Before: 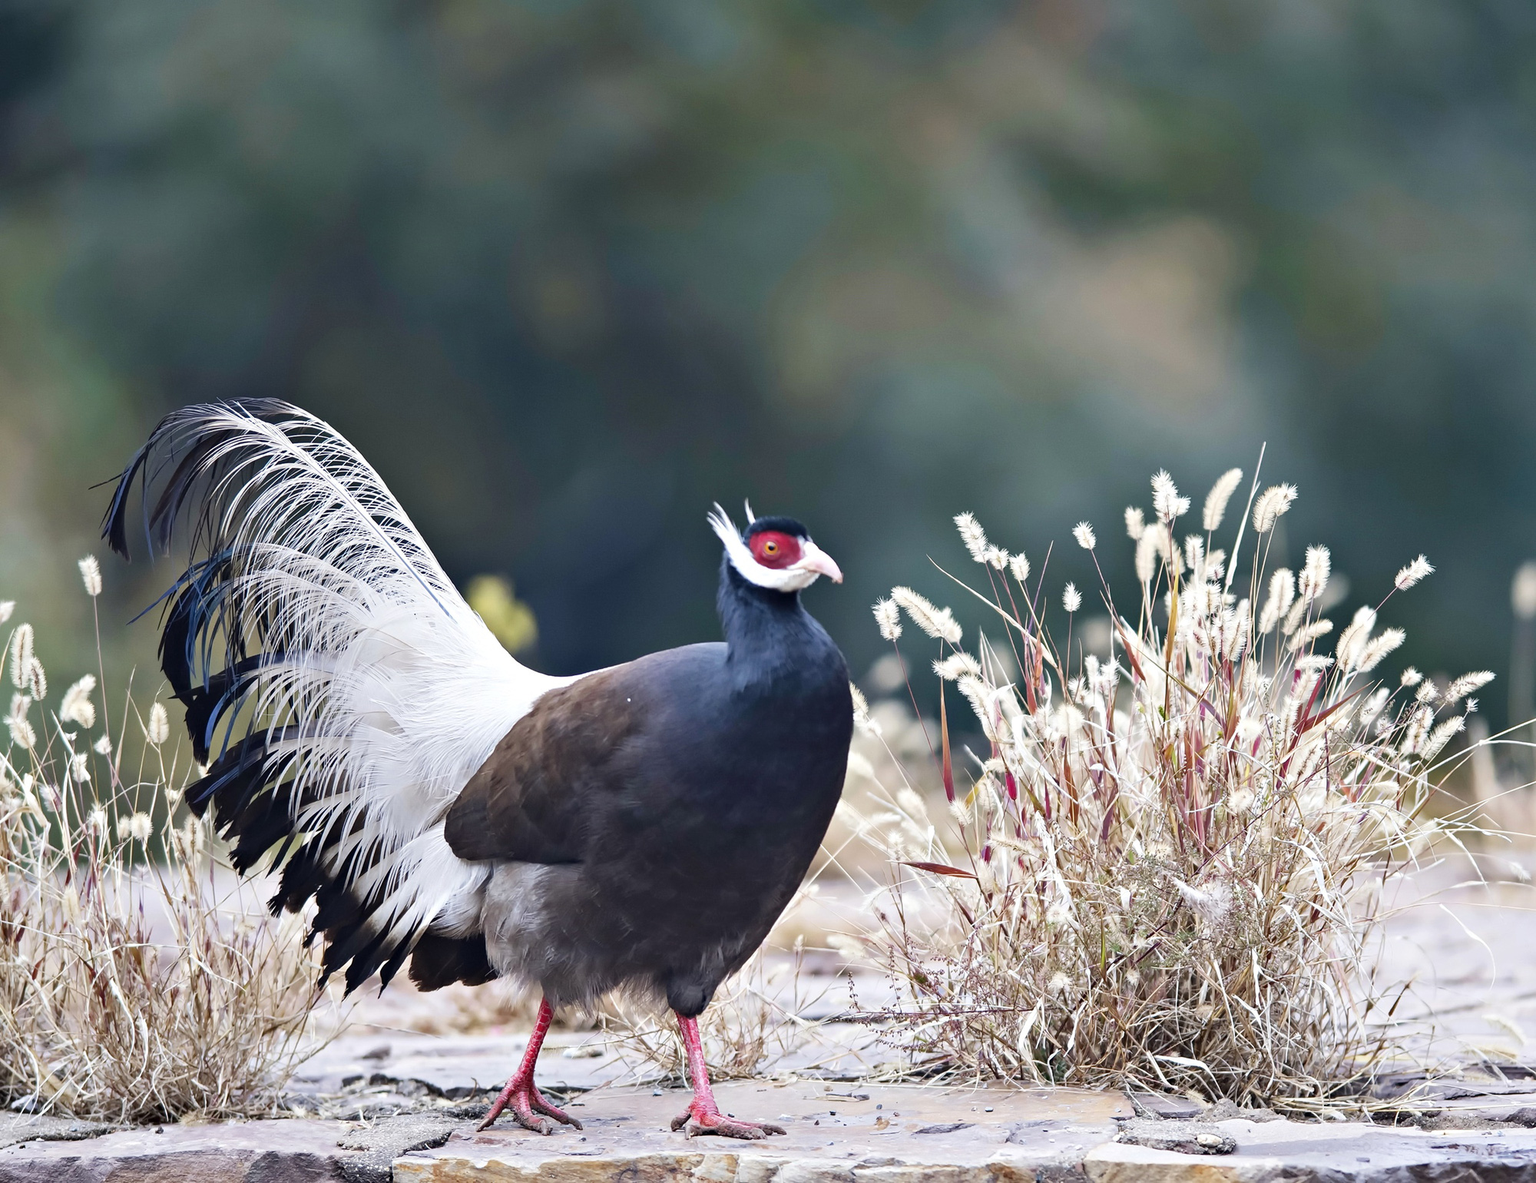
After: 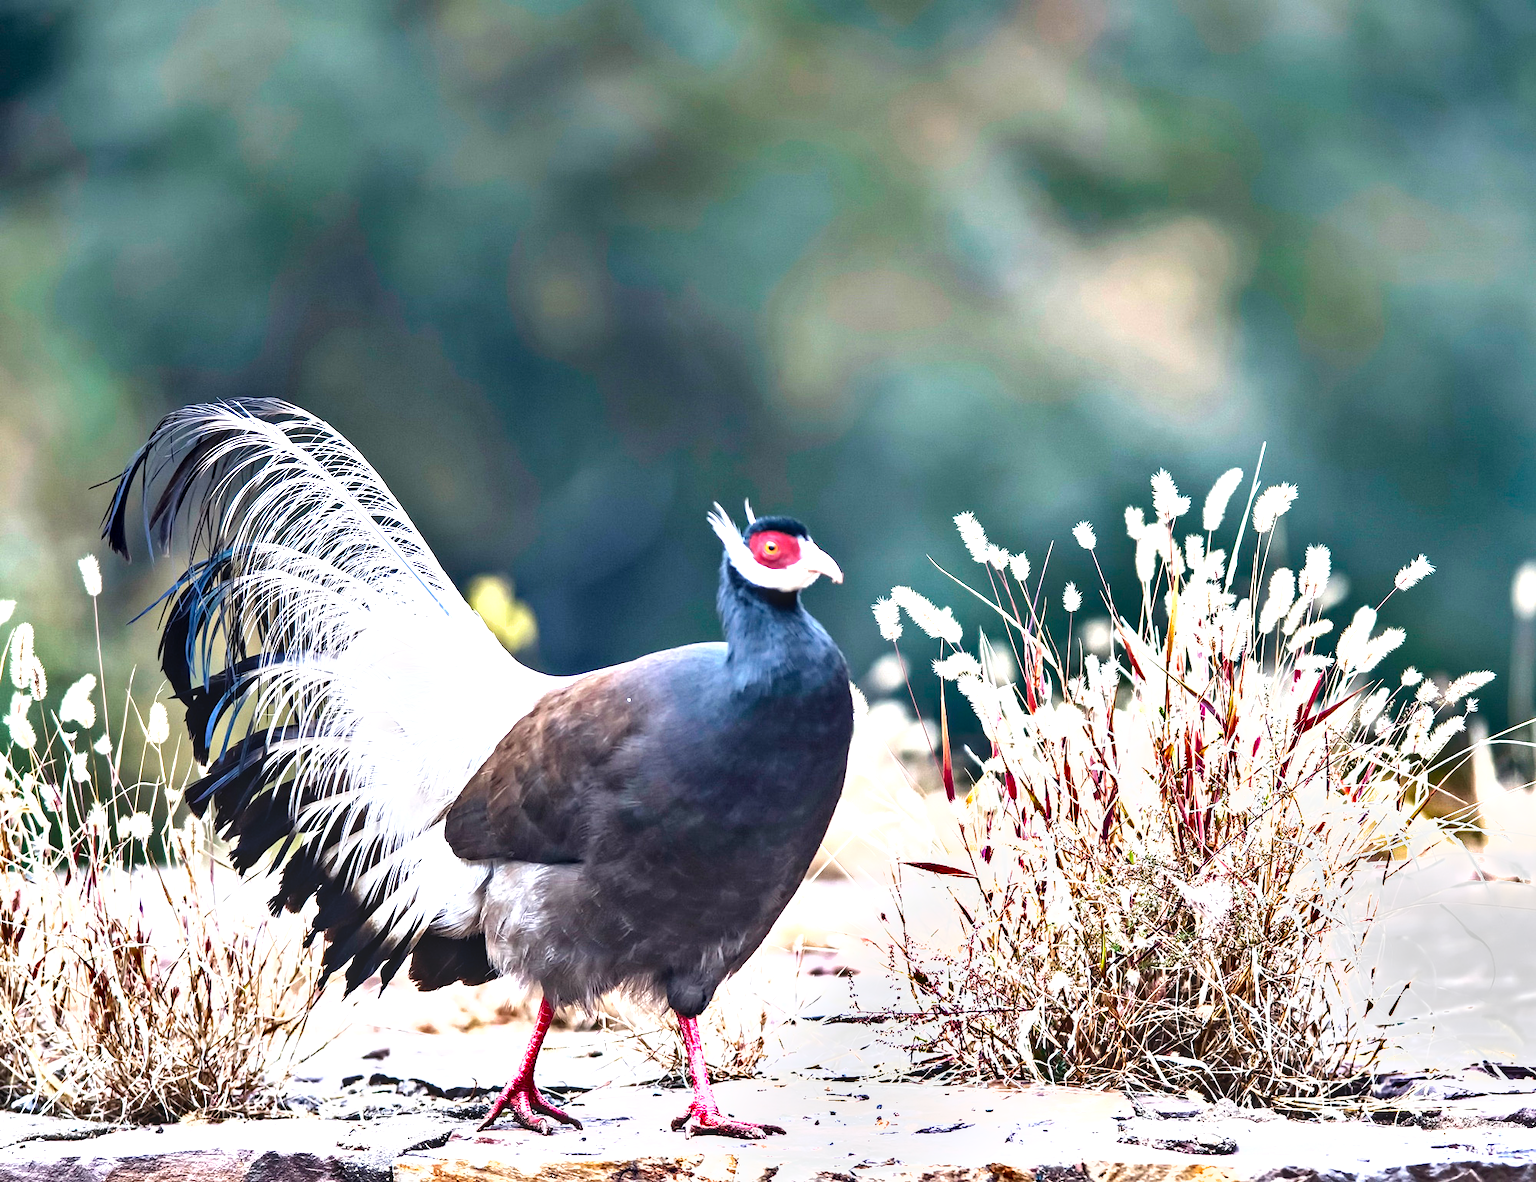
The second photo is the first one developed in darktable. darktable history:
local contrast: on, module defaults
tone equalizer: -8 EV -0.73 EV, -7 EV -0.712 EV, -6 EV -0.581 EV, -5 EV -0.406 EV, -3 EV 0.394 EV, -2 EV 0.6 EV, -1 EV 0.699 EV, +0 EV 0.735 EV
exposure: black level correction 0.001, exposure 0.5 EV, compensate highlight preservation false
shadows and highlights: radius 106.6, shadows 23.28, highlights -59.48, low approximation 0.01, soften with gaussian
